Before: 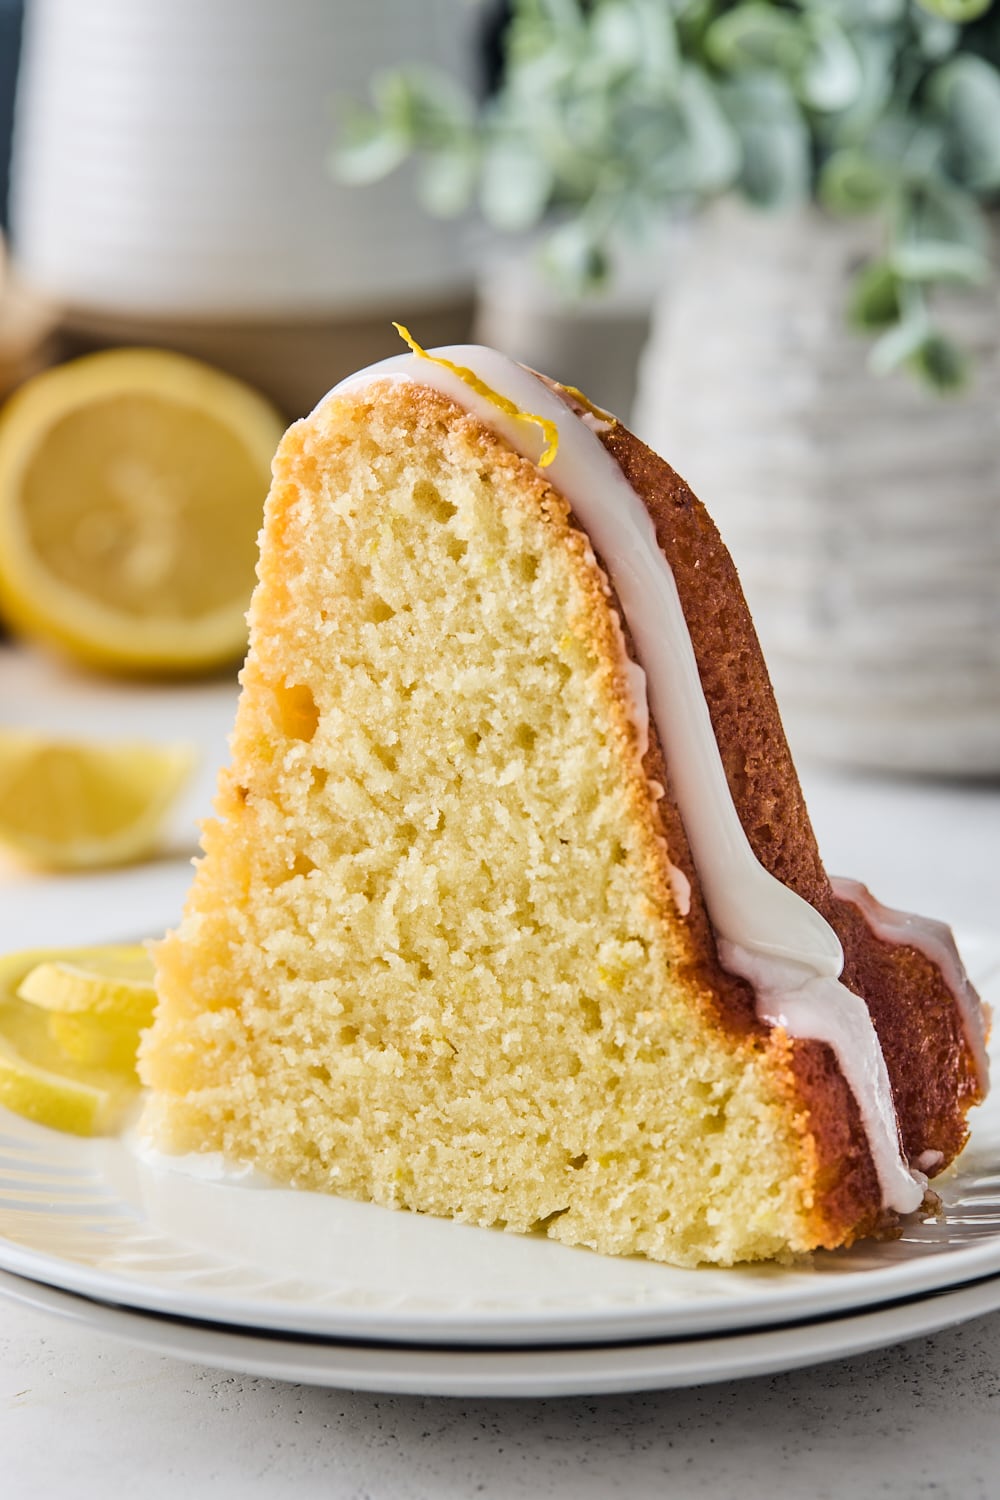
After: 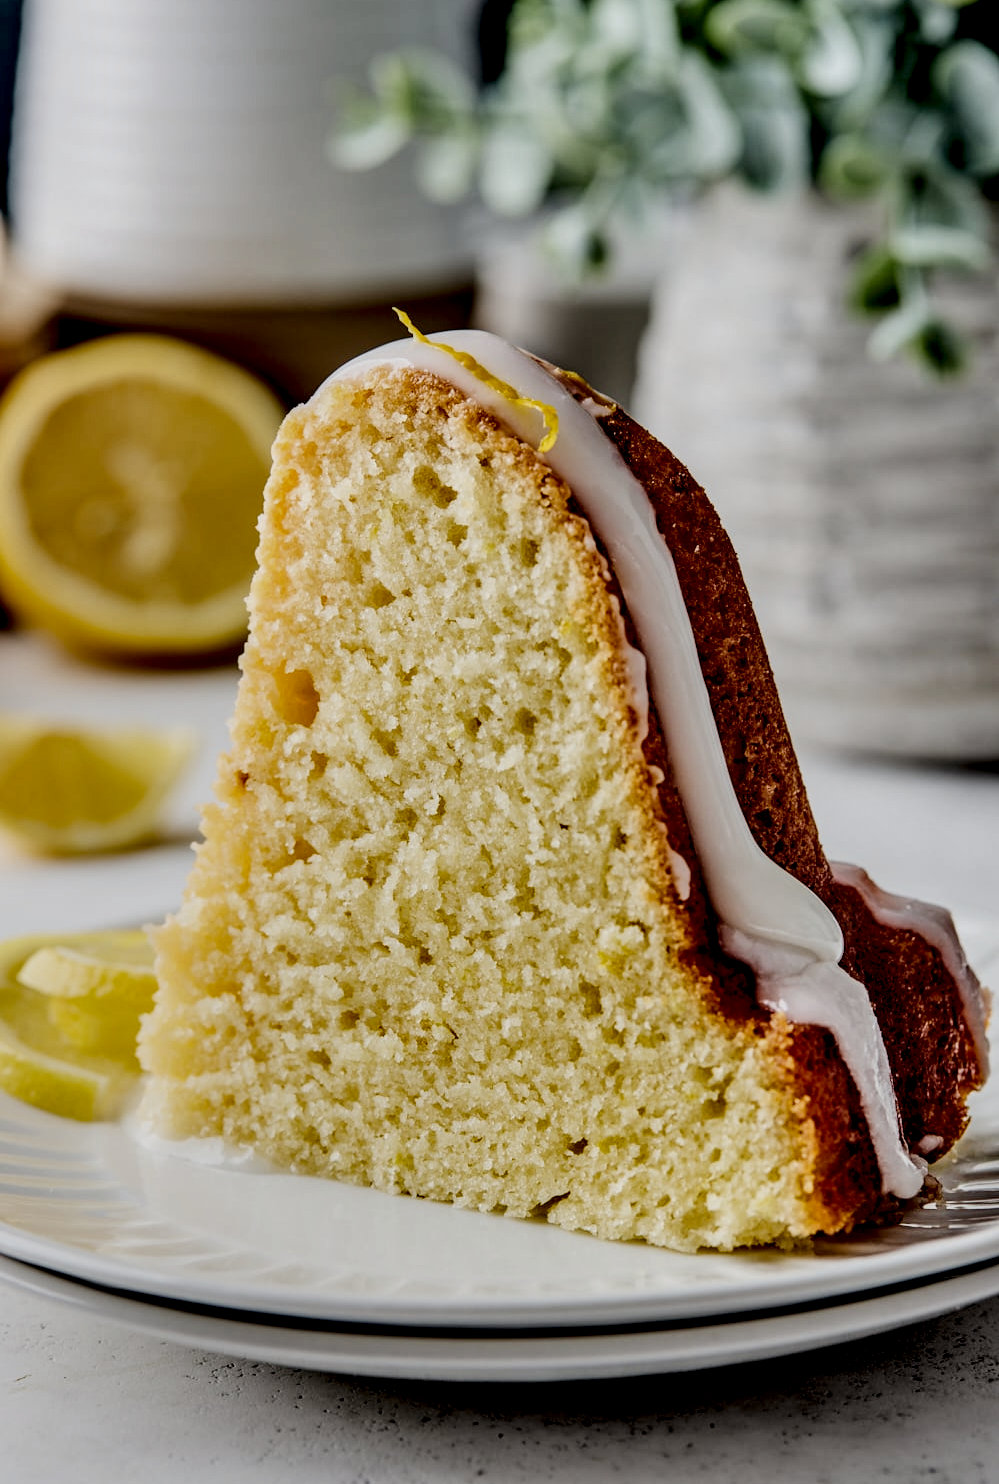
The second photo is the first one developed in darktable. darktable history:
crop: top 1.049%, right 0.001%
filmic rgb: middle gray luminance 29%, black relative exposure -10.3 EV, white relative exposure 5.5 EV, threshold 6 EV, target black luminance 0%, hardness 3.95, latitude 2.04%, contrast 1.132, highlights saturation mix 5%, shadows ↔ highlights balance 15.11%, add noise in highlights 0, preserve chrominance no, color science v3 (2019), use custom middle-gray values true, iterations of high-quality reconstruction 0, contrast in highlights soft, enable highlight reconstruction true
local contrast: highlights 80%, shadows 57%, detail 175%, midtone range 0.602
